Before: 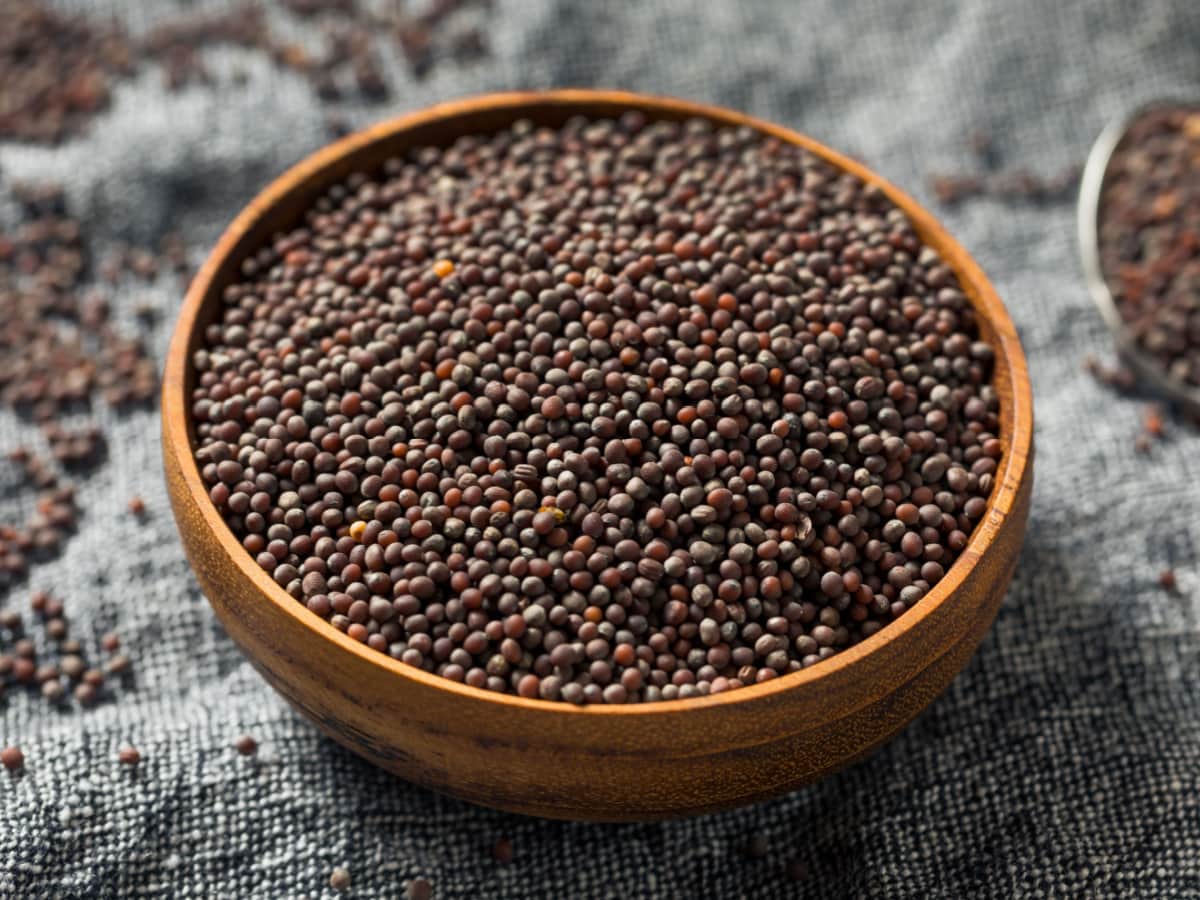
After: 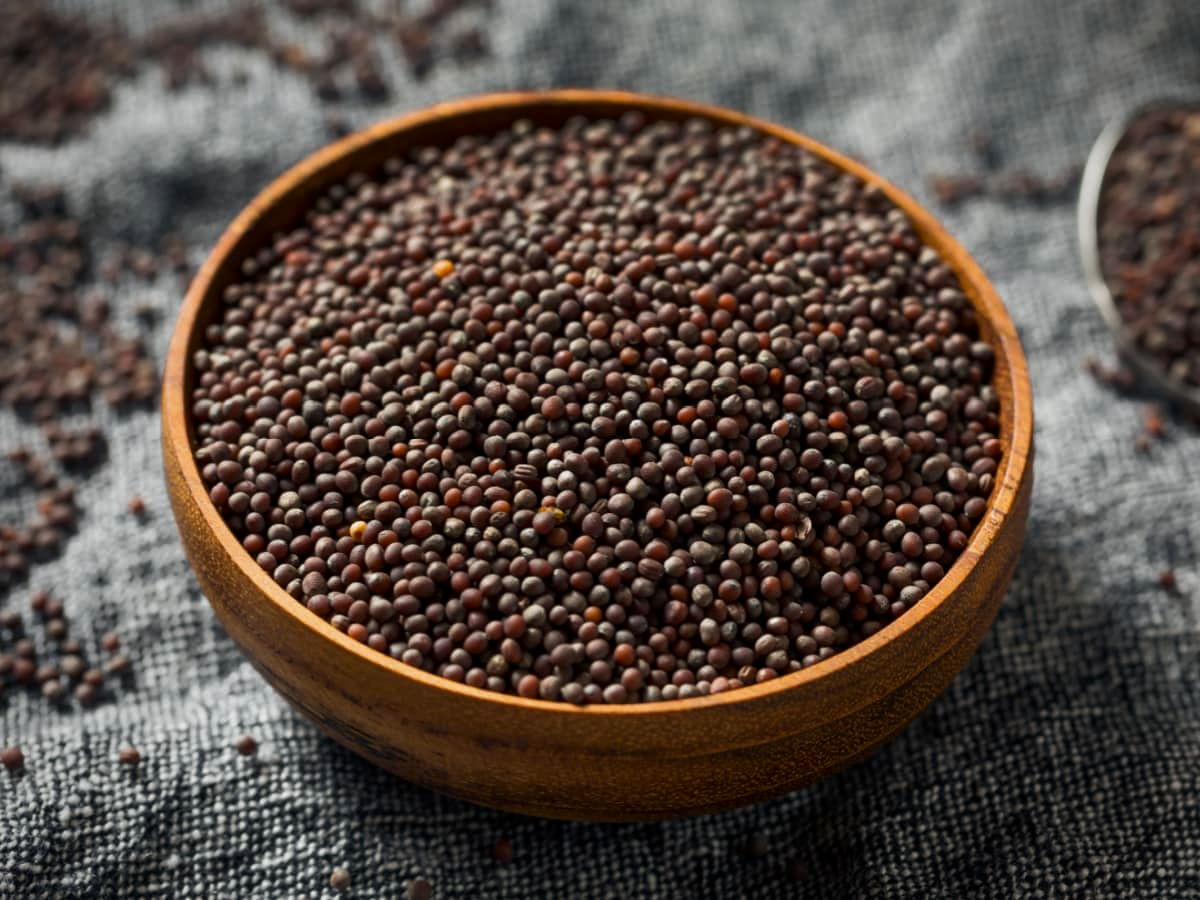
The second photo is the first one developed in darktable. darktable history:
contrast brightness saturation: brightness -0.099
vignetting: fall-off start 71.71%, brightness -0.412, saturation -0.305
